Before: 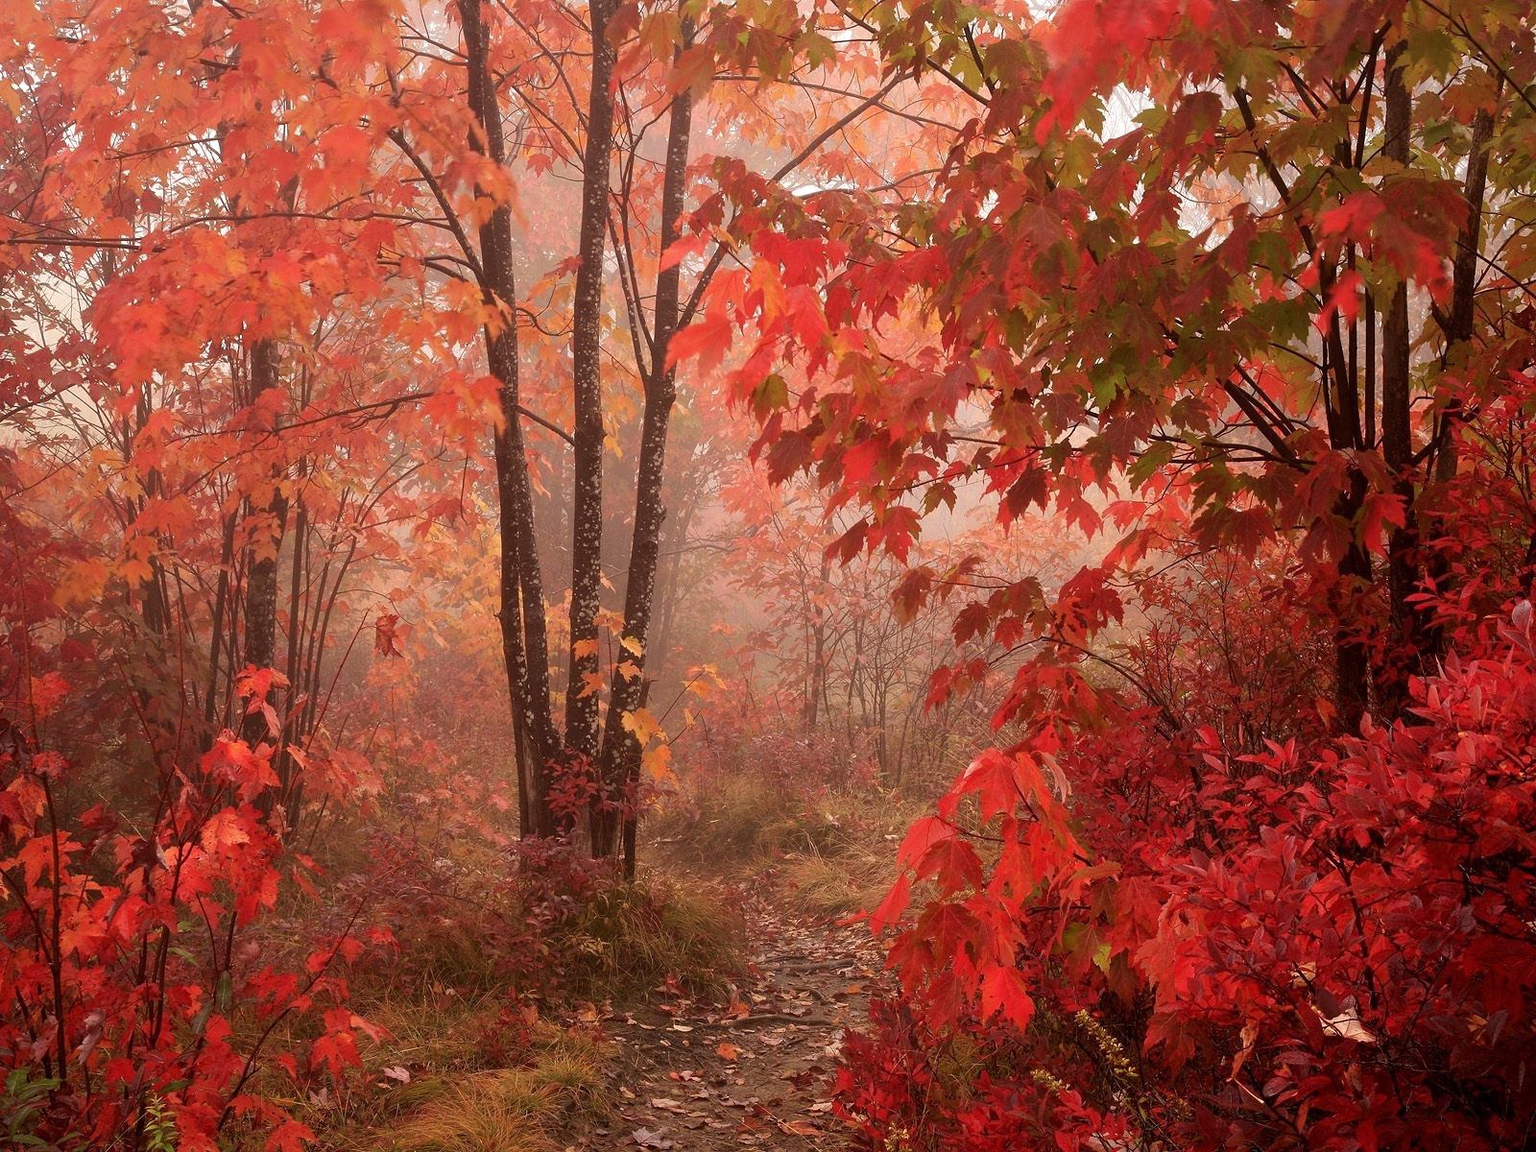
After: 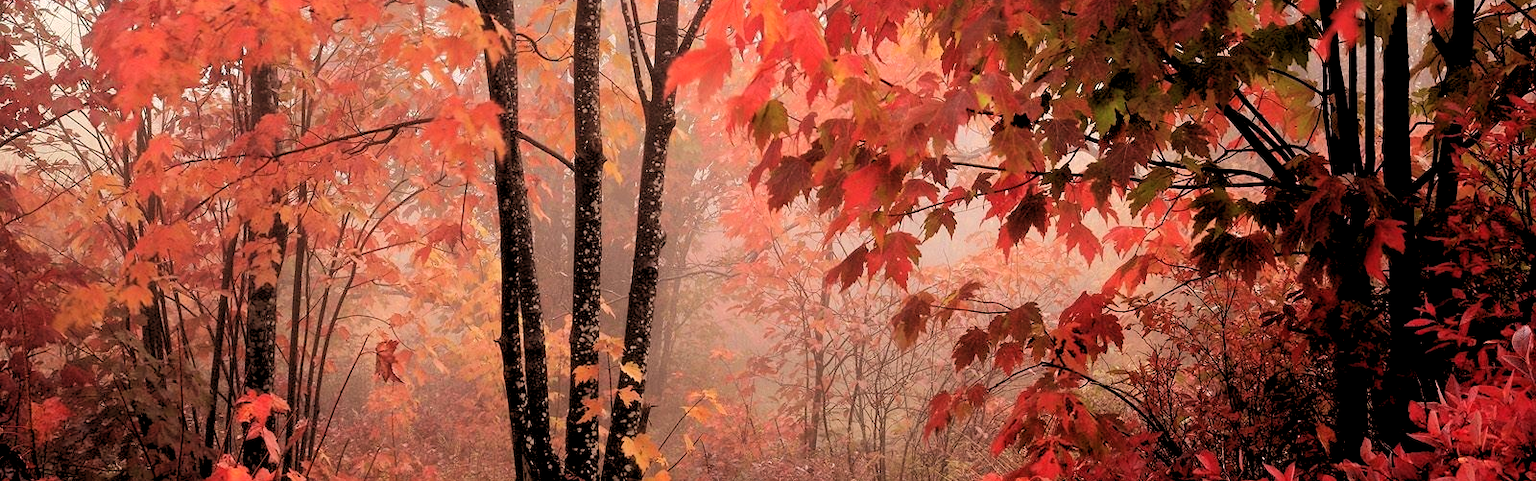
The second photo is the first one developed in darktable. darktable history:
base curve: curves: ch0 [(0, 0) (0.262, 0.32) (0.722, 0.705) (1, 1)]
crop and rotate: top 23.84%, bottom 34.294%
rgb levels: levels [[0.034, 0.472, 0.904], [0, 0.5, 1], [0, 0.5, 1]]
